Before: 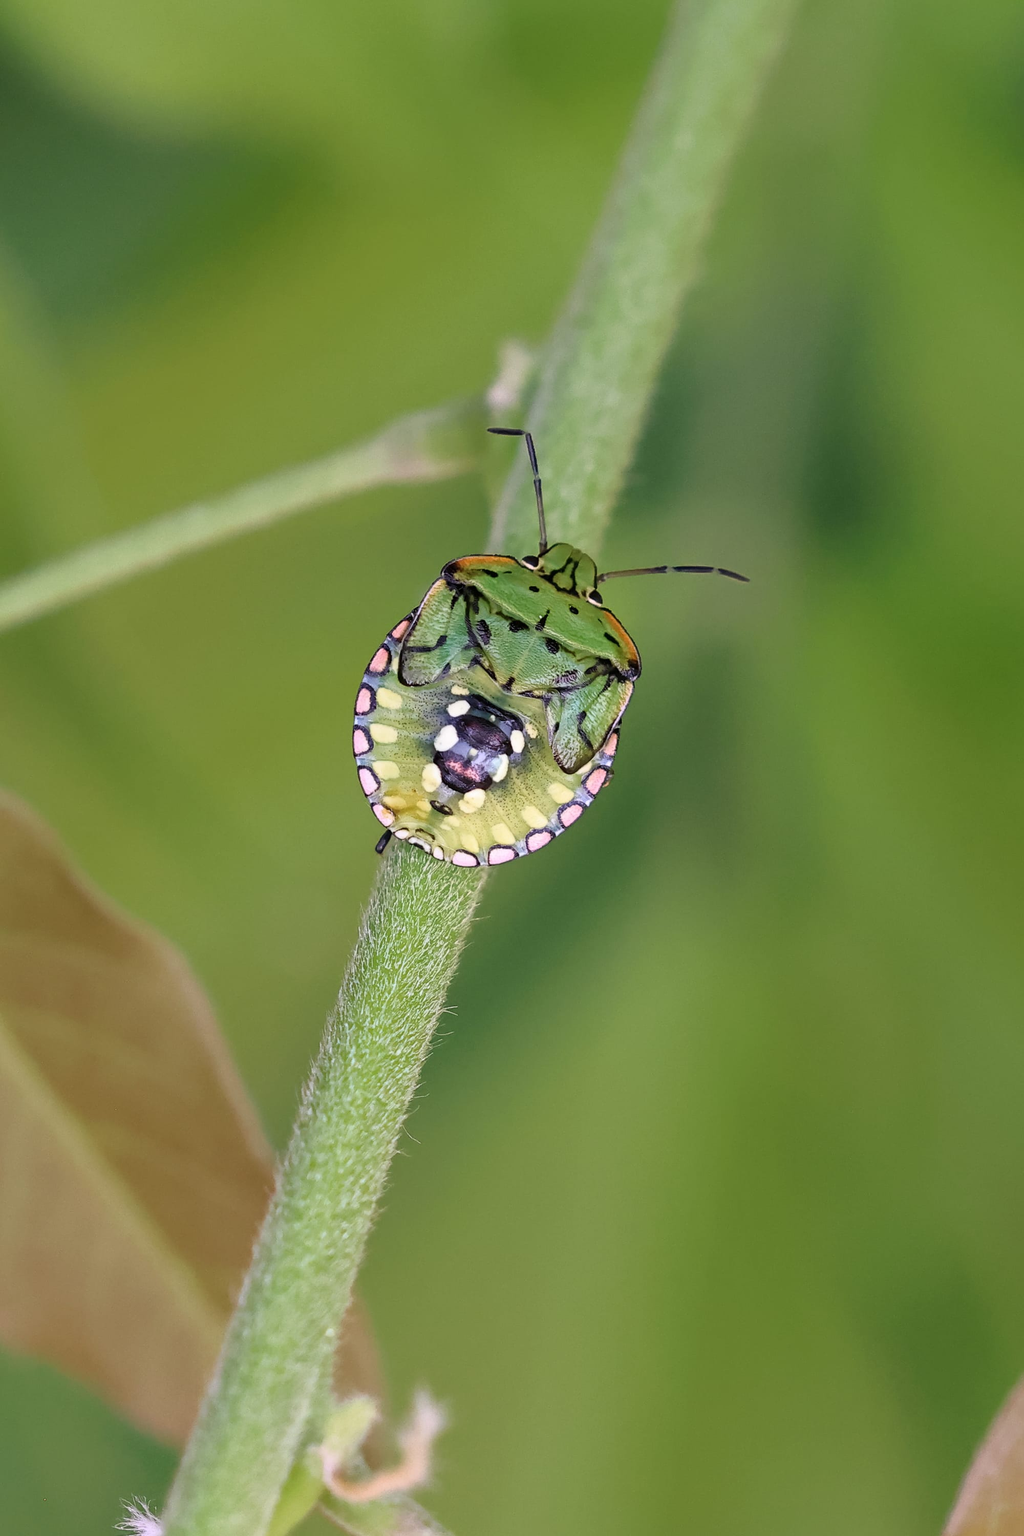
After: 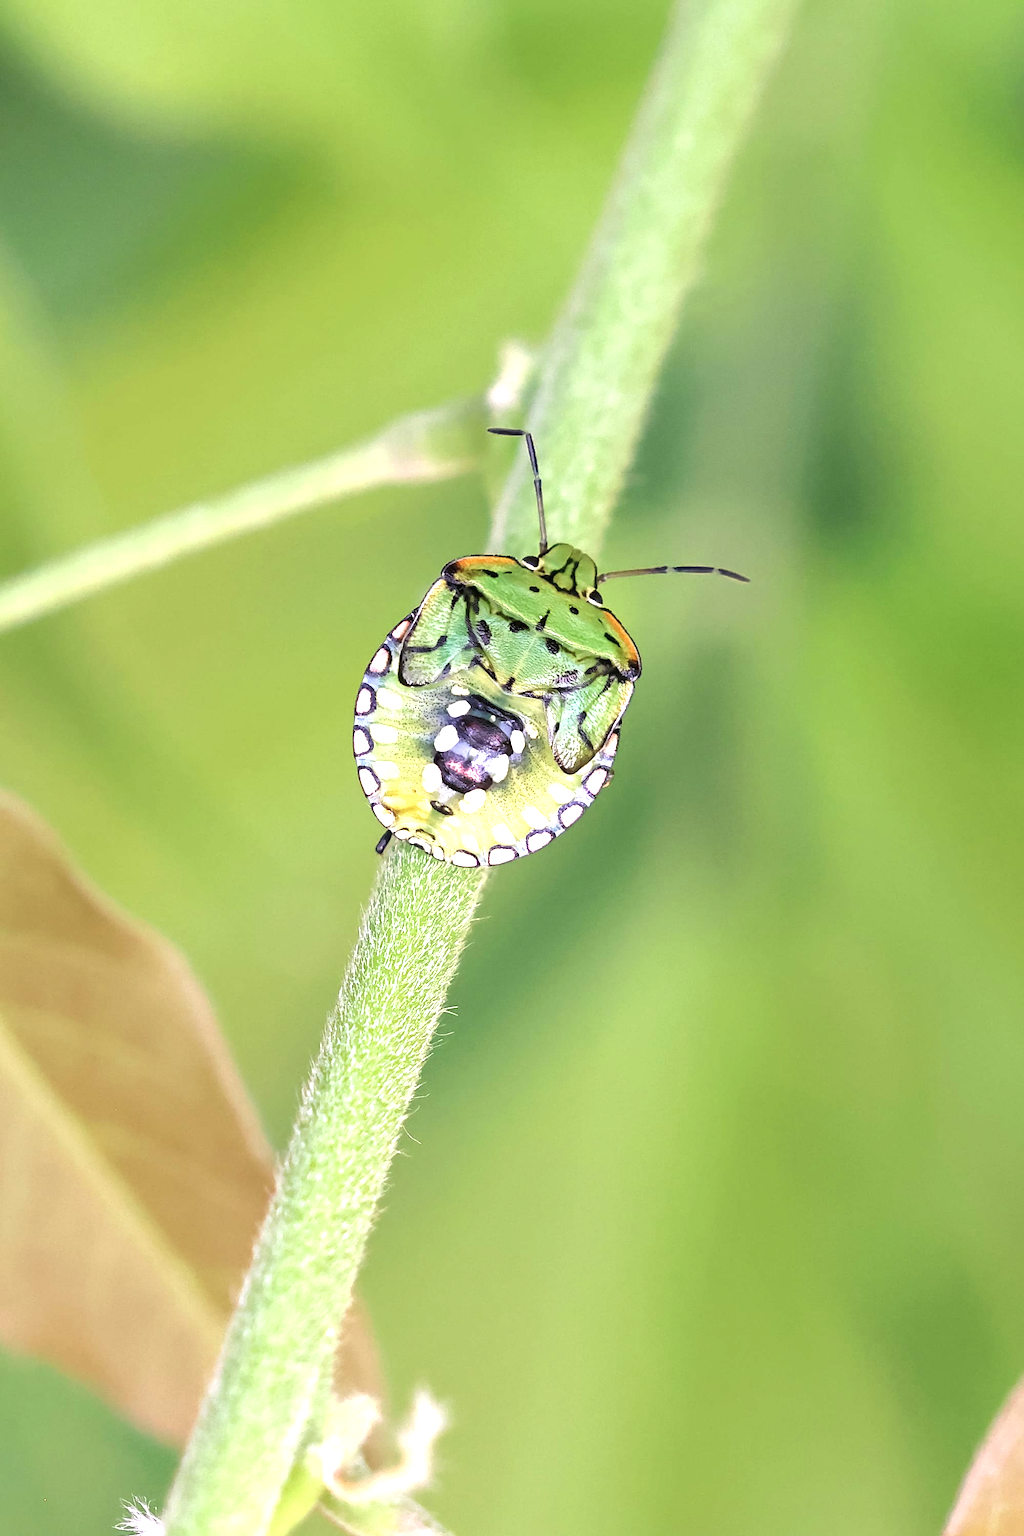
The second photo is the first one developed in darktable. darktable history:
exposure: black level correction 0, exposure 1.2 EV, compensate highlight preservation false
contrast brightness saturation: saturation -0.05
